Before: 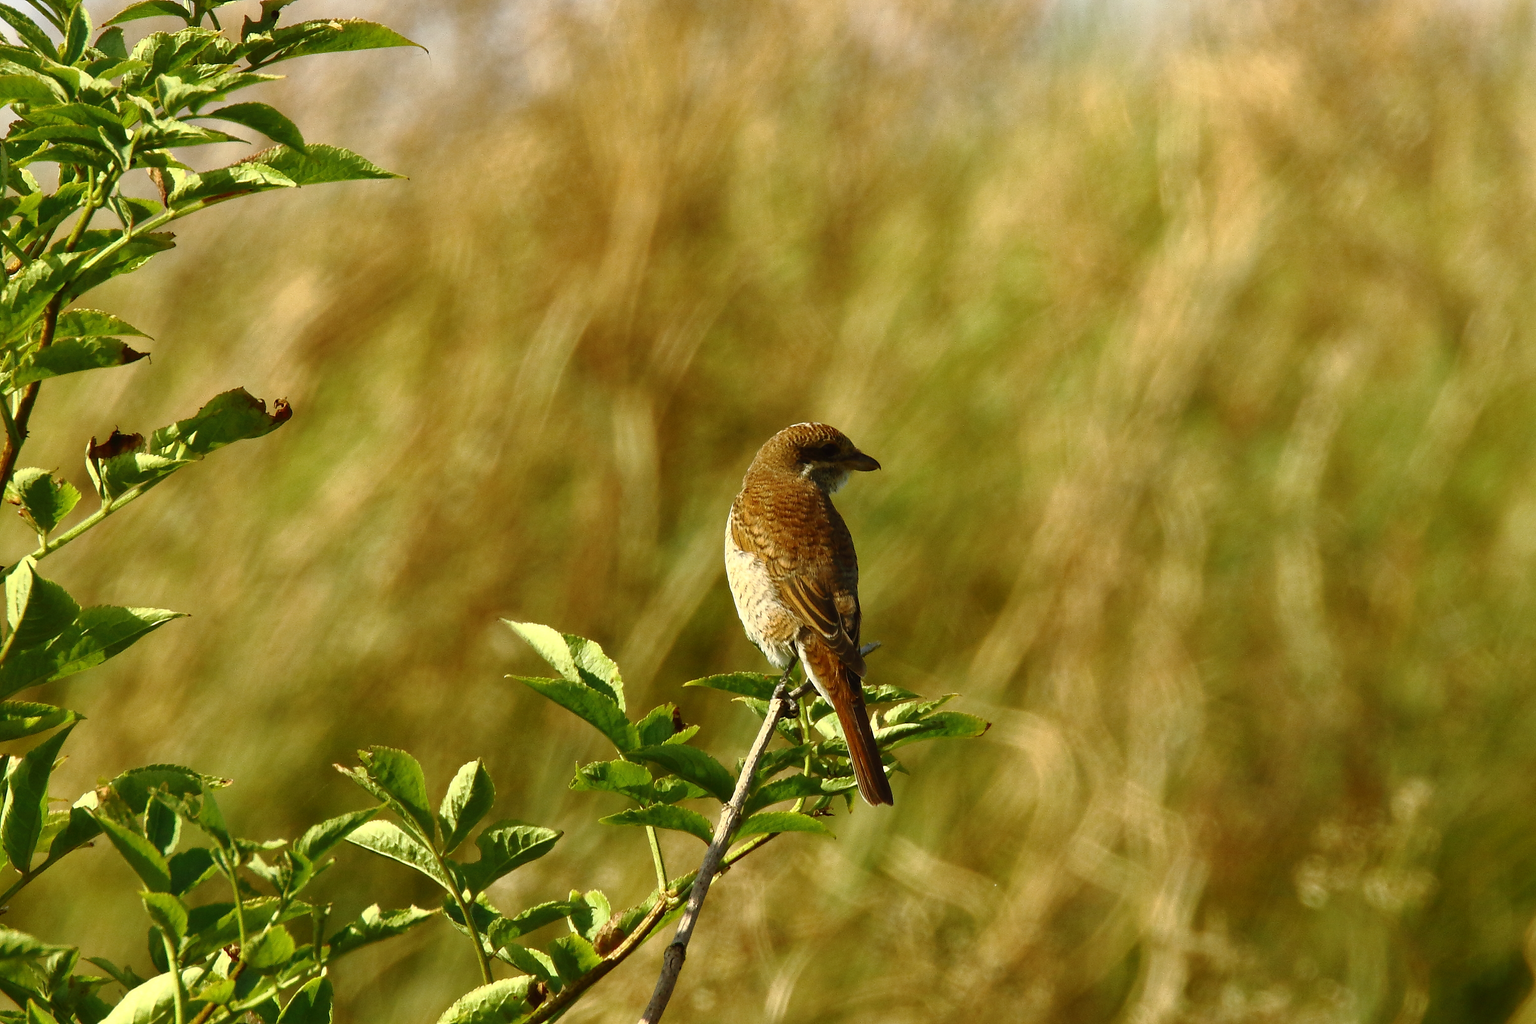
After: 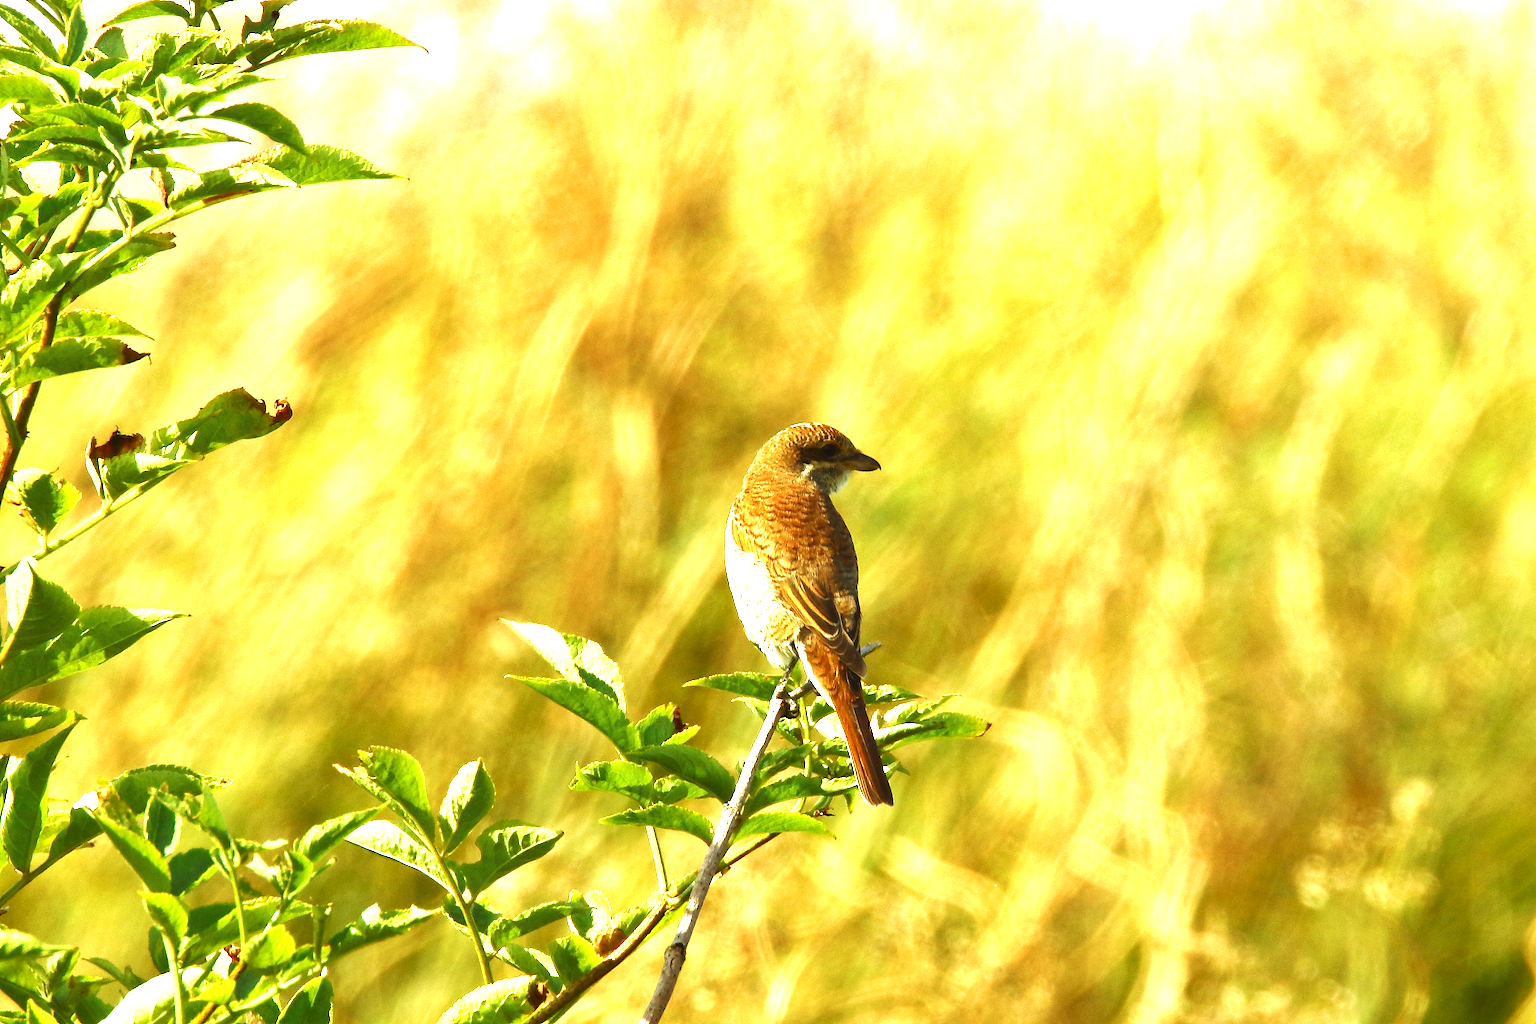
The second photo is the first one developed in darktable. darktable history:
exposure: black level correction 0.001, exposure 1.81 EV, compensate exposure bias true, compensate highlight preservation false
